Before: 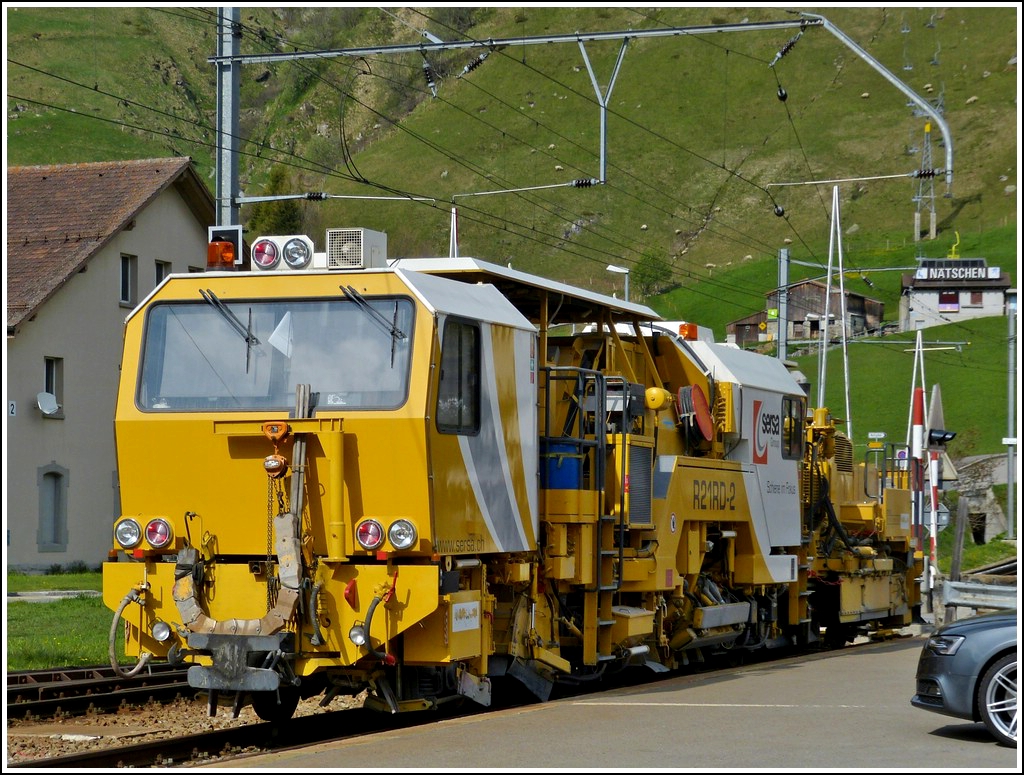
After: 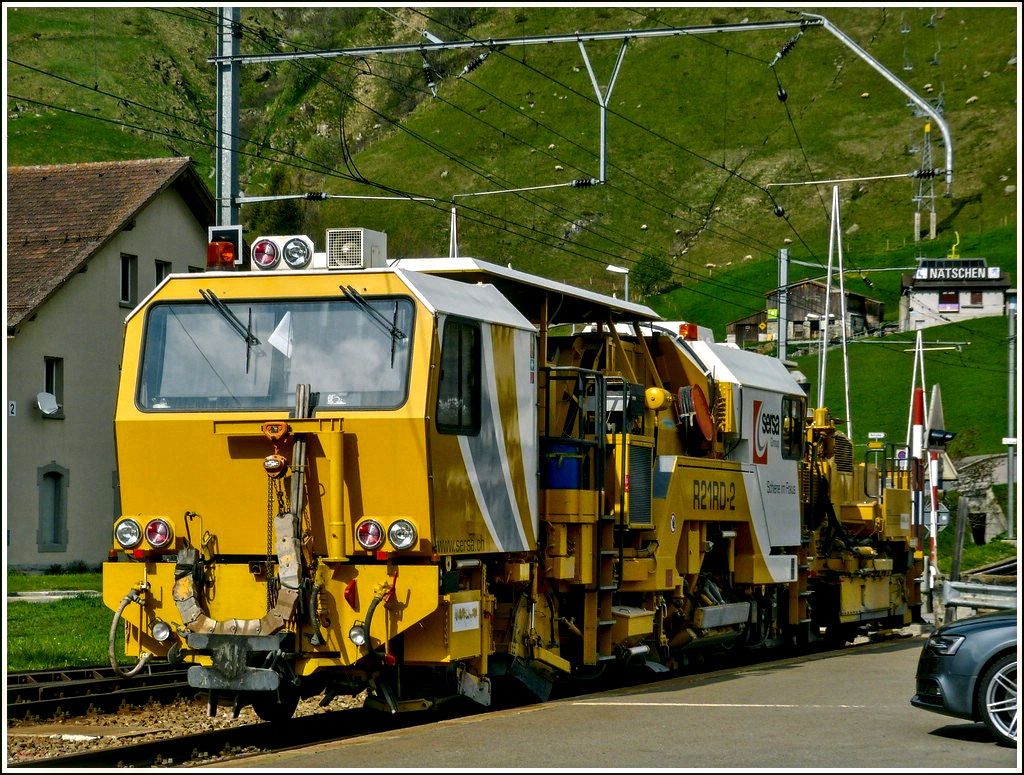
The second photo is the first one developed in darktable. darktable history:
contrast brightness saturation: brightness -0.201, saturation 0.085
color correction: highlights a* 4, highlights b* 4.97, shadows a* -7.54, shadows b* 5.07
local contrast: detail 150%
exposure: exposure 0.204 EV, compensate highlight preservation false
